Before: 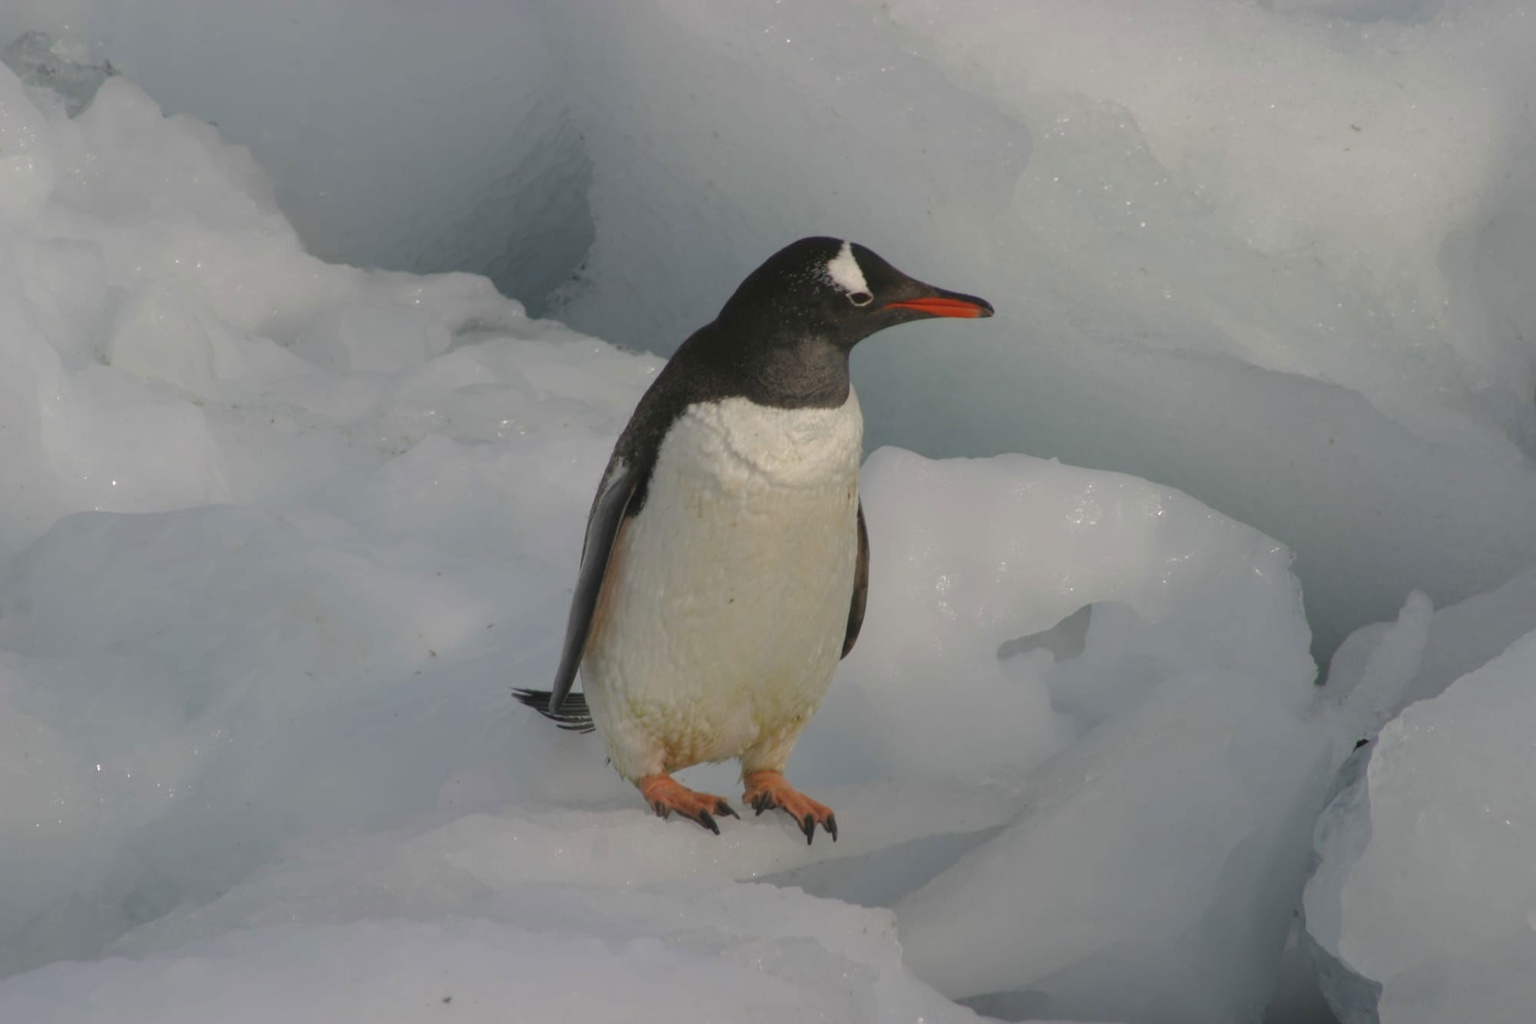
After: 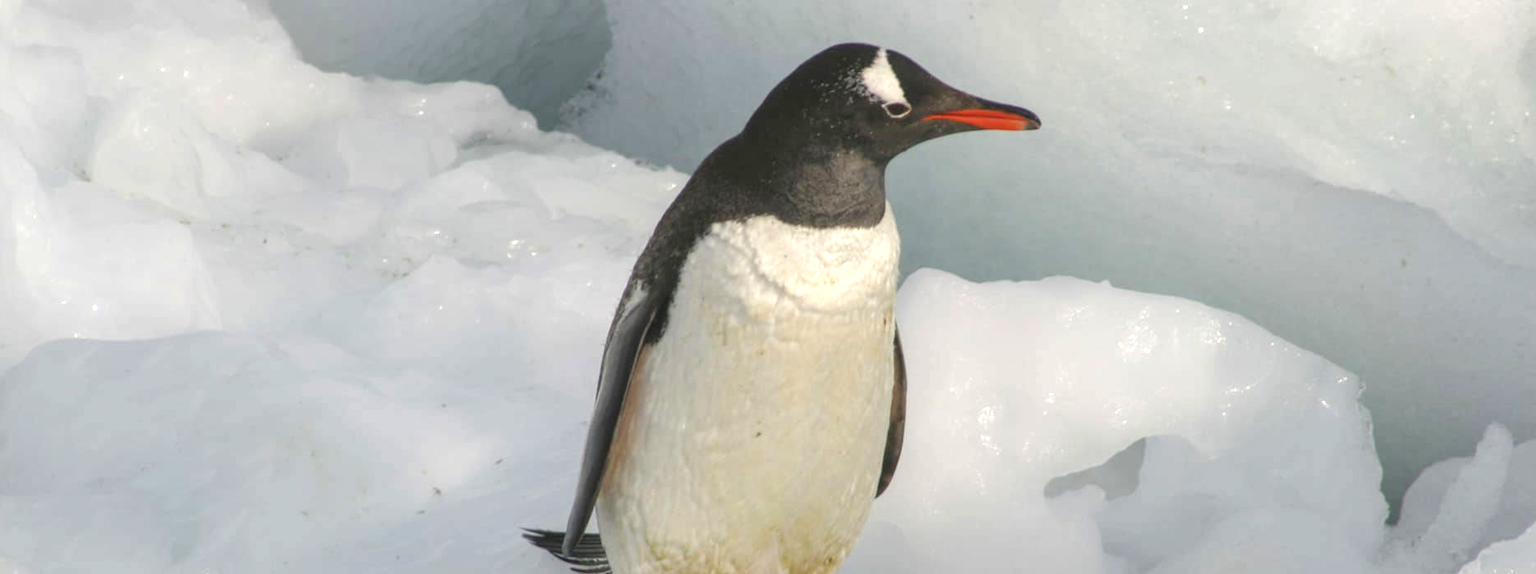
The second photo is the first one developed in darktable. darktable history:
local contrast: on, module defaults
crop: left 1.744%, top 19.225%, right 5.069%, bottom 28.357%
exposure: exposure 1.089 EV, compensate highlight preservation false
